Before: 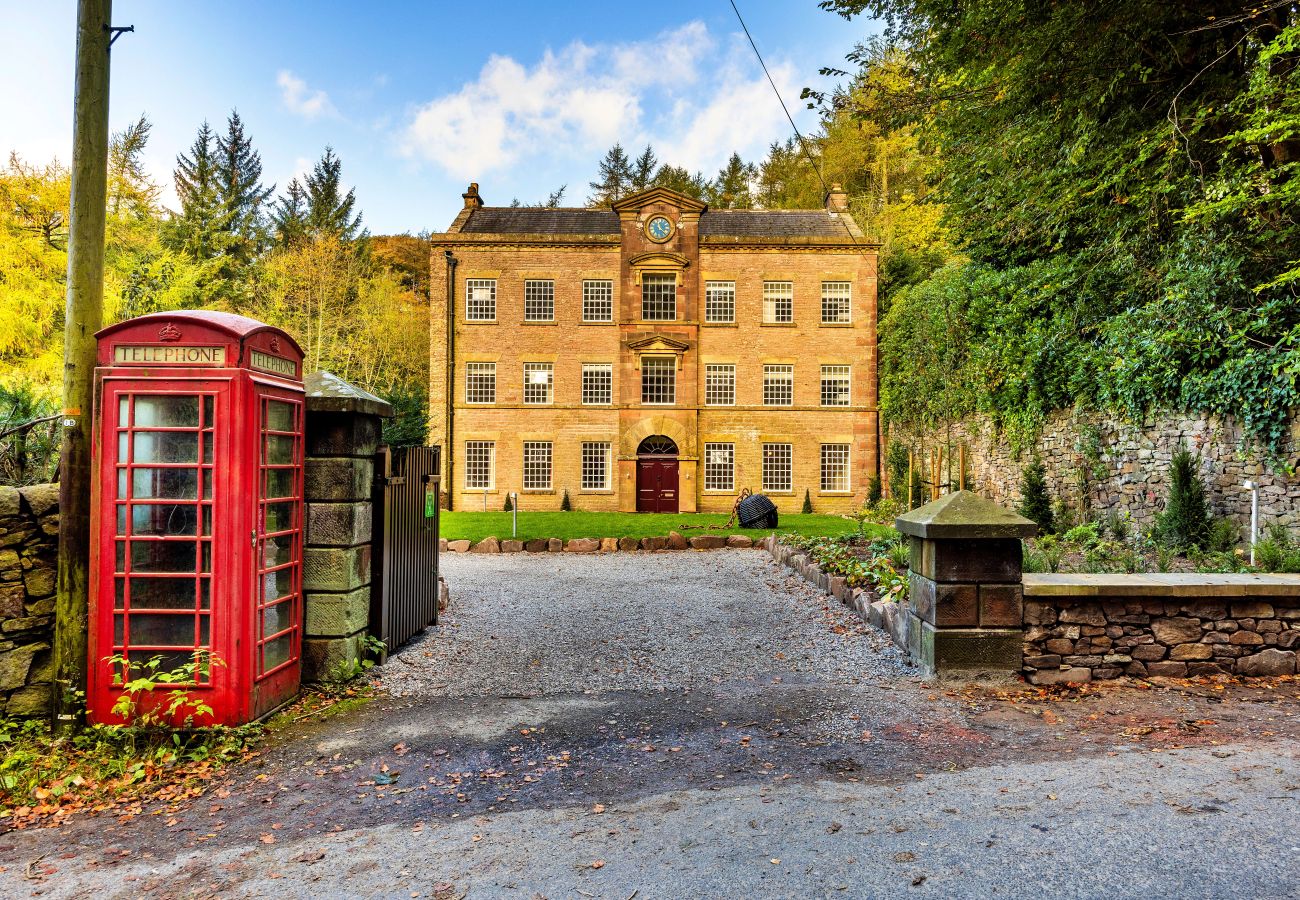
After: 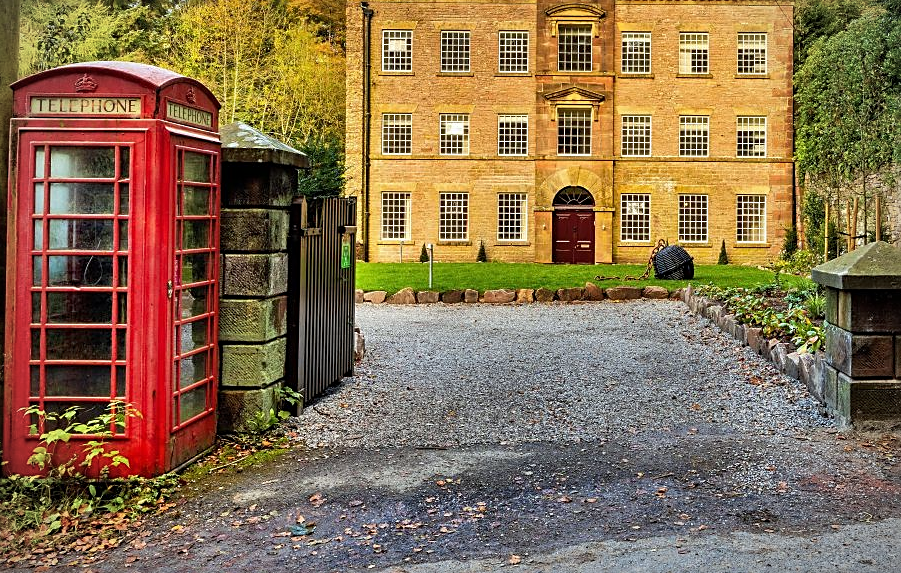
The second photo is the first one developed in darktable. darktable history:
crop: left 6.488%, top 27.668%, right 24.183%, bottom 8.656%
sharpen: on, module defaults
vignetting: unbound false
white balance: red 0.978, blue 0.999
